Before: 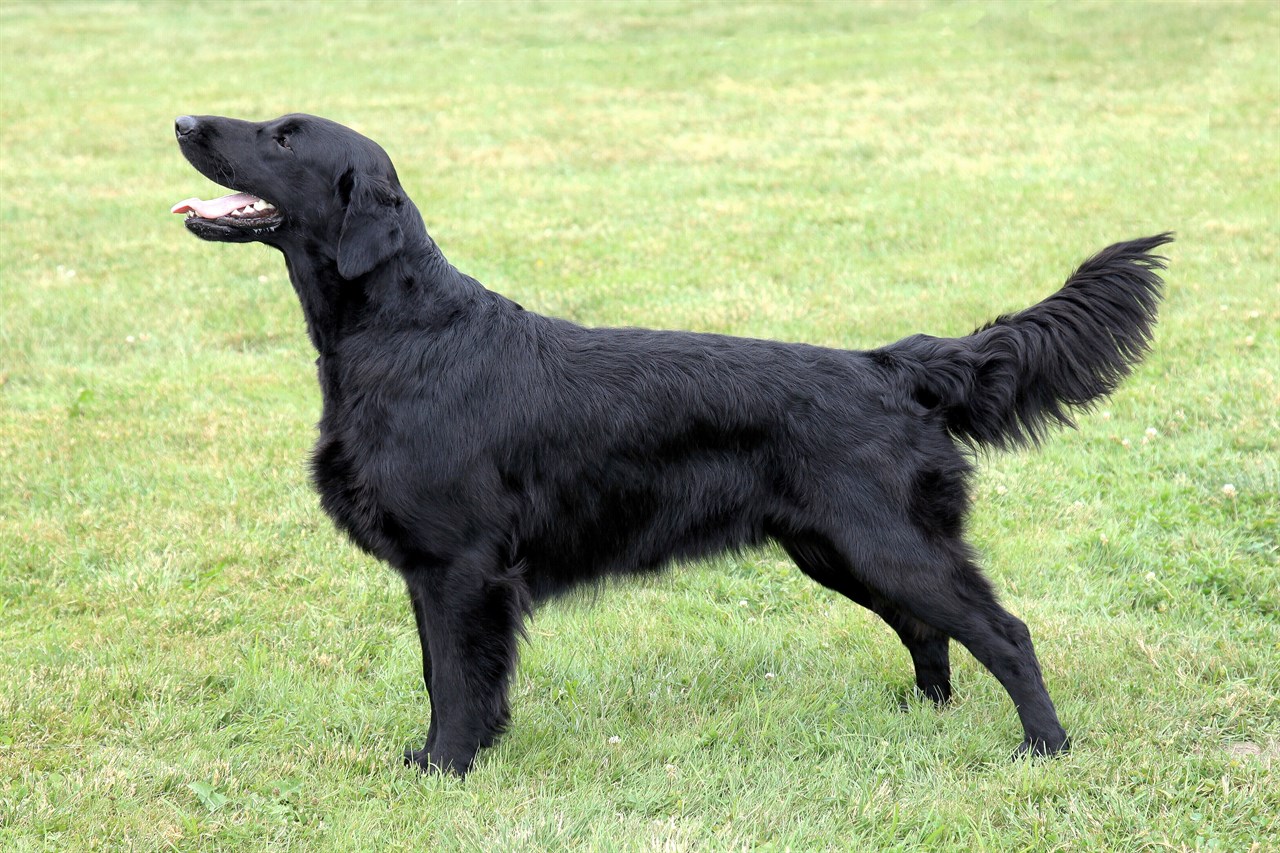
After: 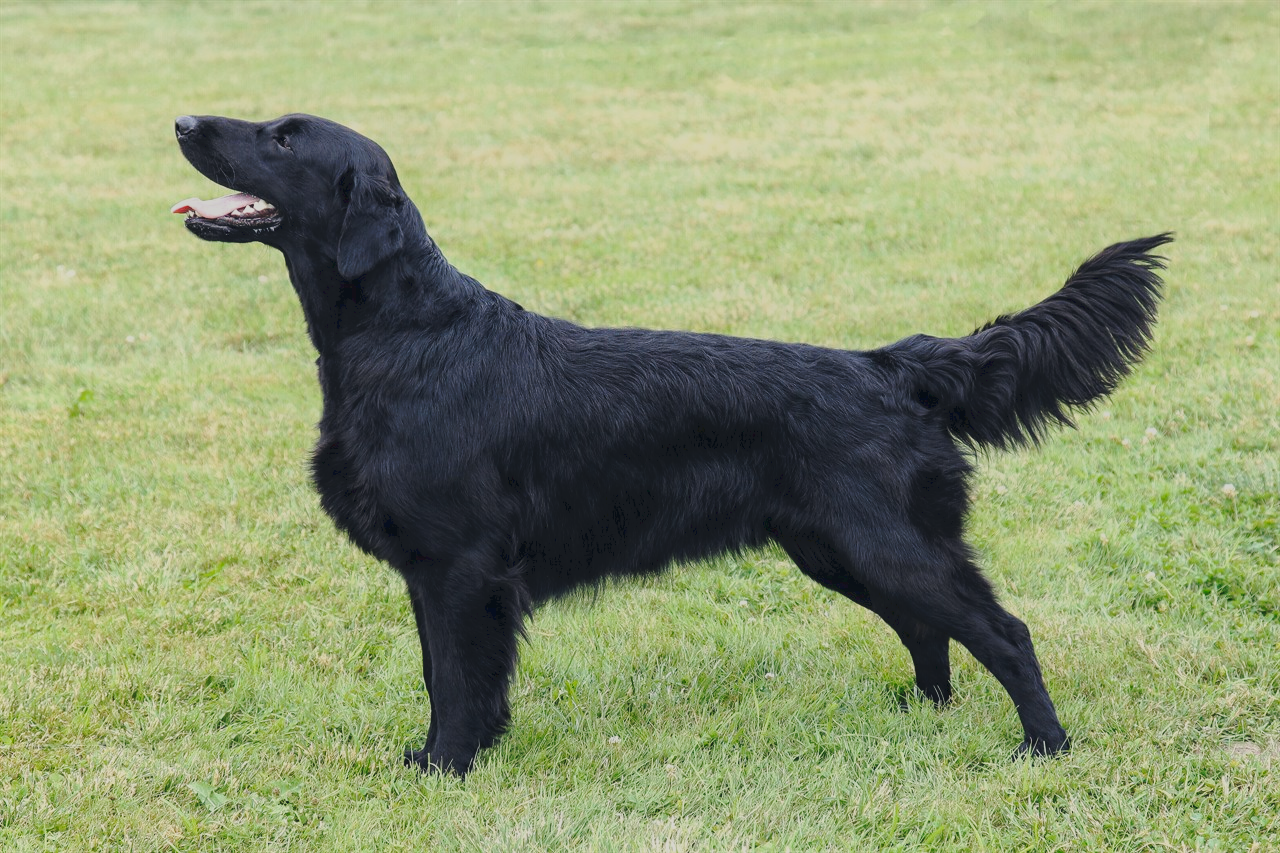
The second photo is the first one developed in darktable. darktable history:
color correction: highlights a* 0.207, highlights b* 2.7, shadows a* -0.874, shadows b* -4.78
exposure: exposure -1 EV, compensate highlight preservation false
local contrast: detail 110%
tone curve: curves: ch0 [(0, 0) (0.003, 0.046) (0.011, 0.052) (0.025, 0.059) (0.044, 0.069) (0.069, 0.084) (0.1, 0.107) (0.136, 0.133) (0.177, 0.171) (0.224, 0.216) (0.277, 0.293) (0.335, 0.371) (0.399, 0.481) (0.468, 0.577) (0.543, 0.662) (0.623, 0.749) (0.709, 0.831) (0.801, 0.891) (0.898, 0.942) (1, 1)], preserve colors none
